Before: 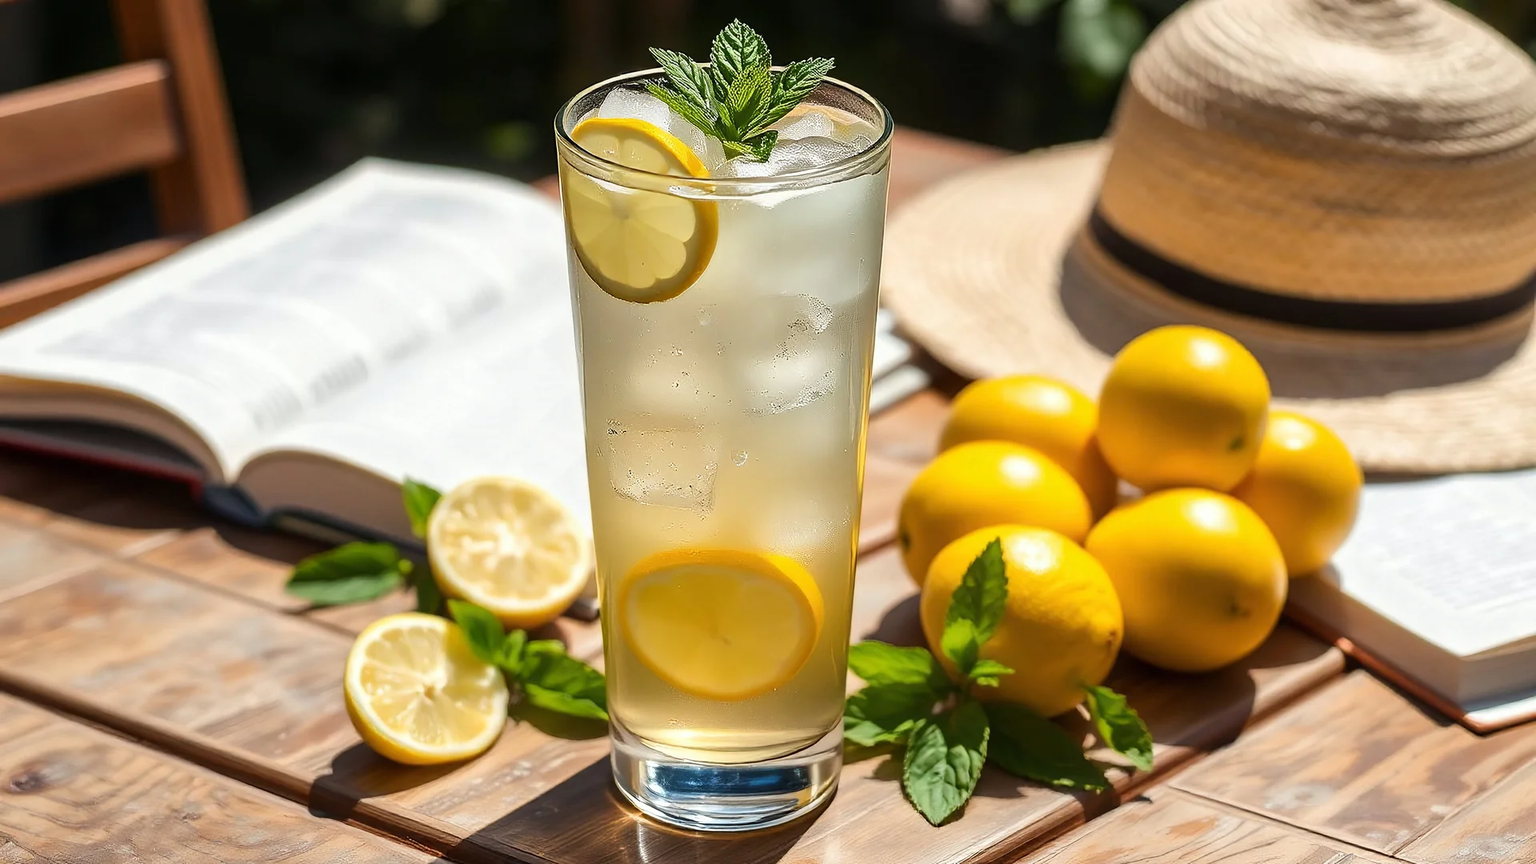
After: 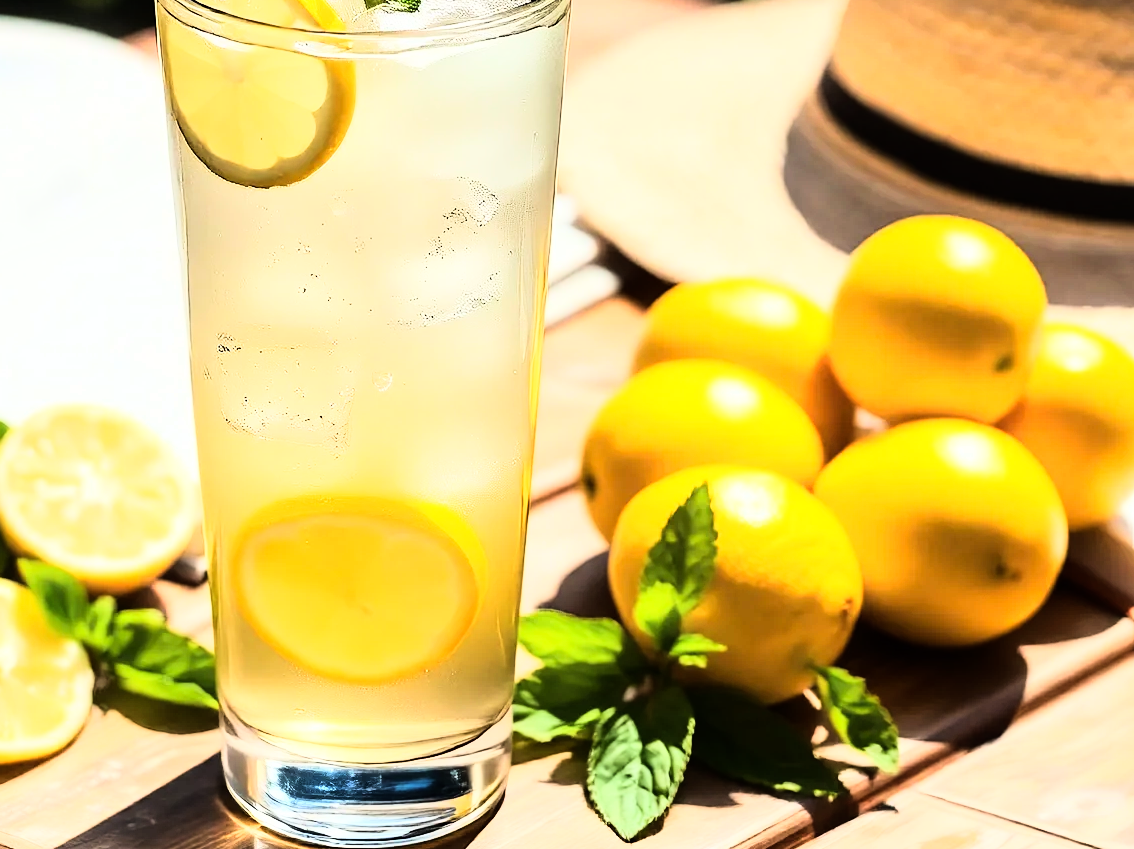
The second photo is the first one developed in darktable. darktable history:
crop and rotate: left 28.256%, top 17.734%, right 12.656%, bottom 3.573%
rgb curve: curves: ch0 [(0, 0) (0.21, 0.15) (0.24, 0.21) (0.5, 0.75) (0.75, 0.96) (0.89, 0.99) (1, 1)]; ch1 [(0, 0.02) (0.21, 0.13) (0.25, 0.2) (0.5, 0.67) (0.75, 0.9) (0.89, 0.97) (1, 1)]; ch2 [(0, 0.02) (0.21, 0.13) (0.25, 0.2) (0.5, 0.67) (0.75, 0.9) (0.89, 0.97) (1, 1)], compensate middle gray true
